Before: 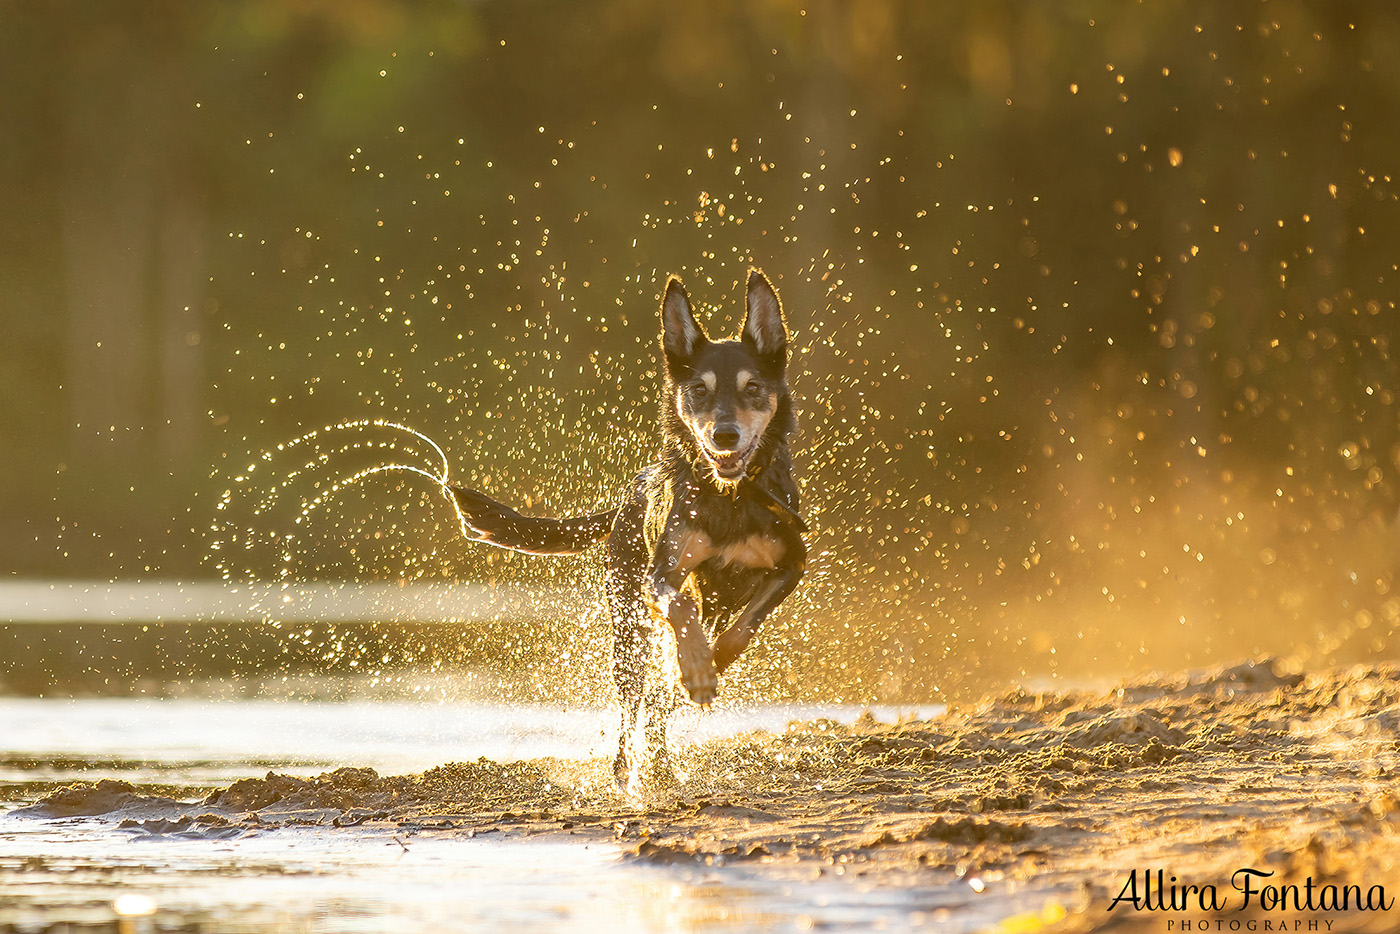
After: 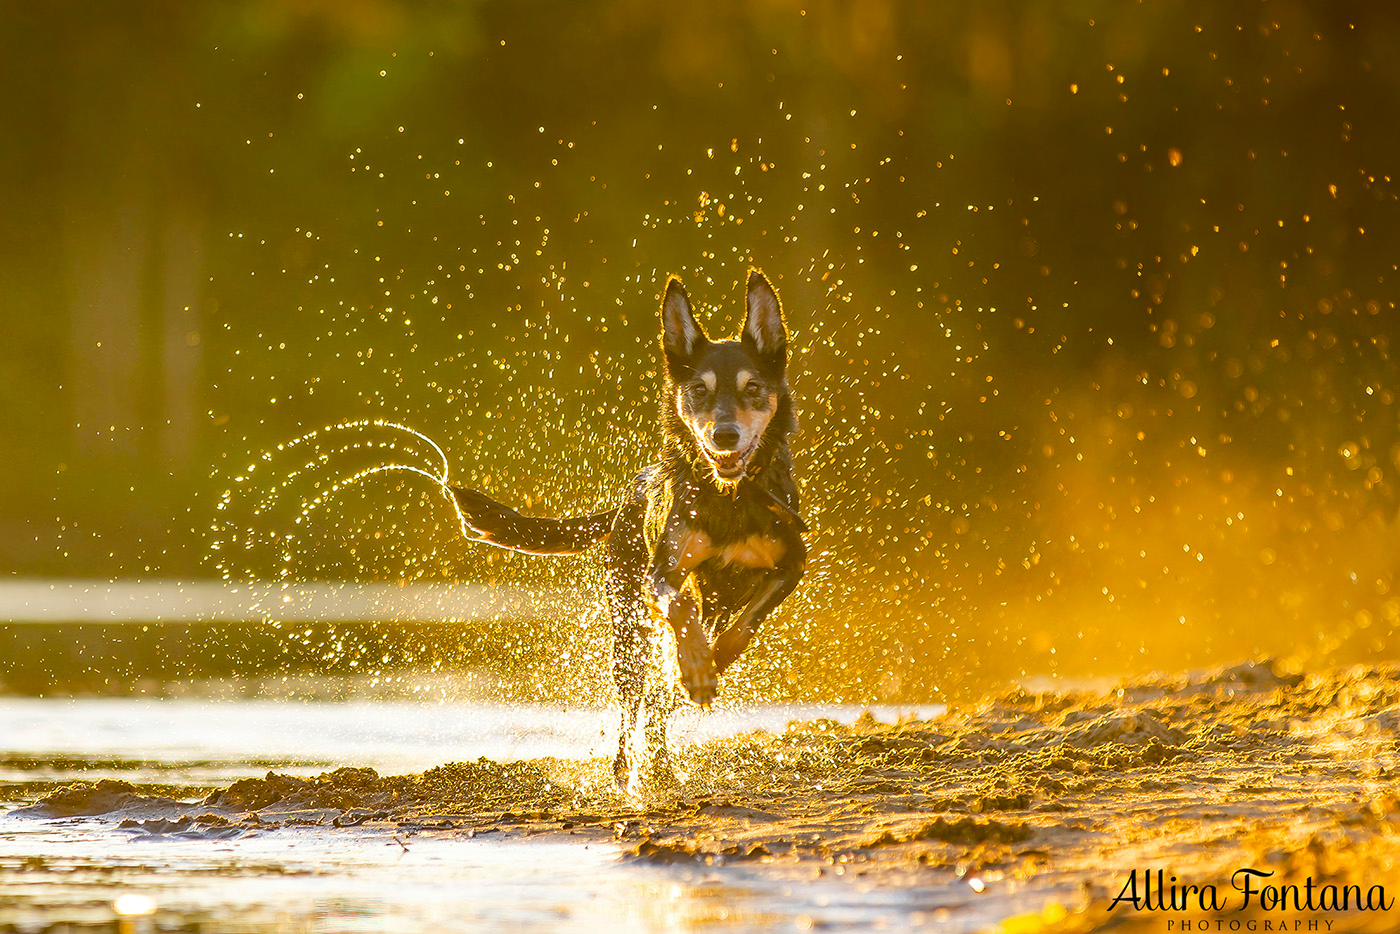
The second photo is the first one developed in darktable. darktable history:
base curve: curves: ch0 [(0, 0) (0.303, 0.277) (1, 1)], preserve colors none
shadows and highlights: shadows -88.79, highlights -36.82, soften with gaussian
color balance rgb: shadows lift › chroma 0.65%, shadows lift › hue 115.71°, power › hue 75.41°, perceptual saturation grading › global saturation 28.822%, perceptual saturation grading › mid-tones 12.121%, perceptual saturation grading › shadows 9.602%, perceptual brilliance grading › mid-tones 10.494%, perceptual brilliance grading › shadows 14.904%
